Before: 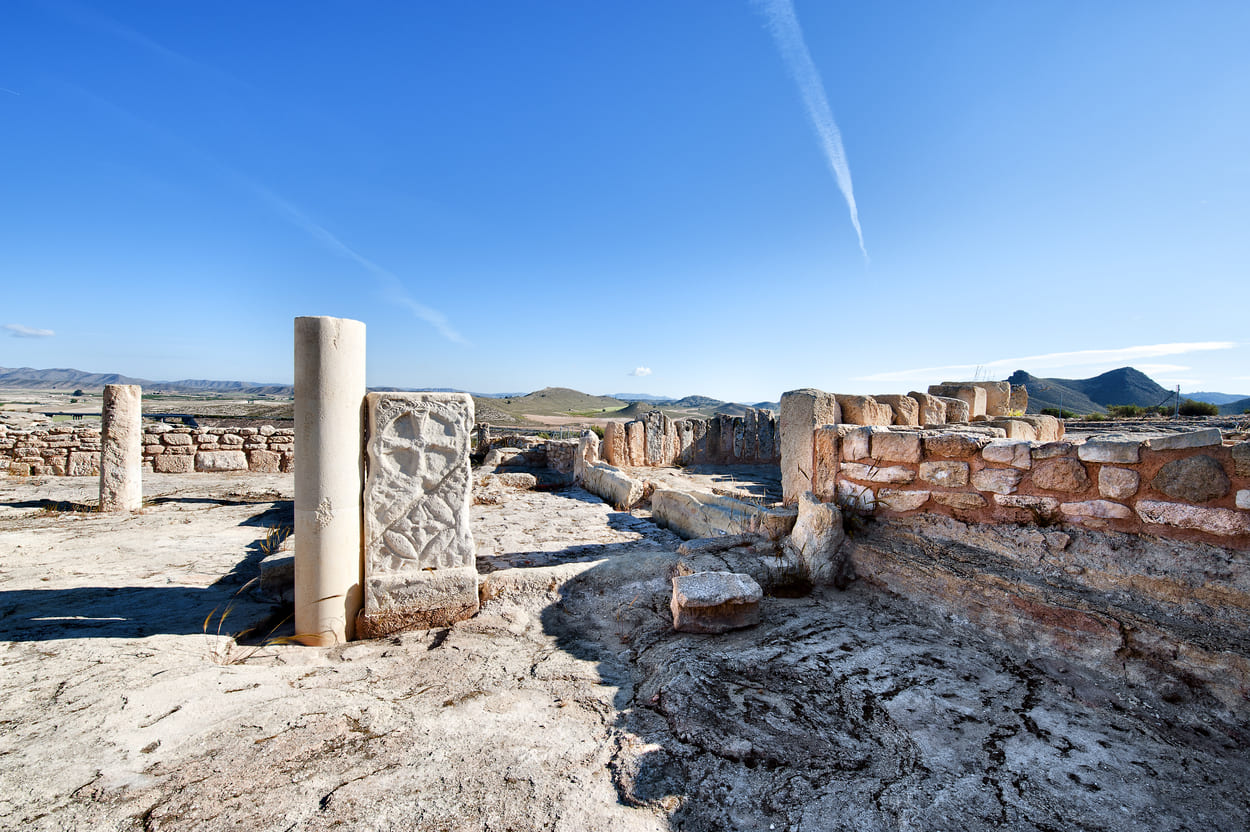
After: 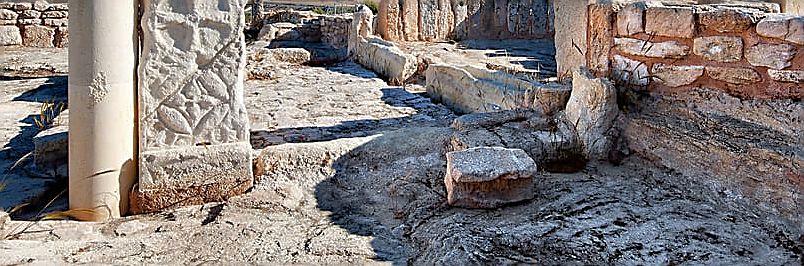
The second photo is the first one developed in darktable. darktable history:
crop: left 18.091%, top 51.13%, right 17.525%, bottom 16.85%
sharpen: radius 1.4, amount 1.25, threshold 0.7
shadows and highlights: on, module defaults
